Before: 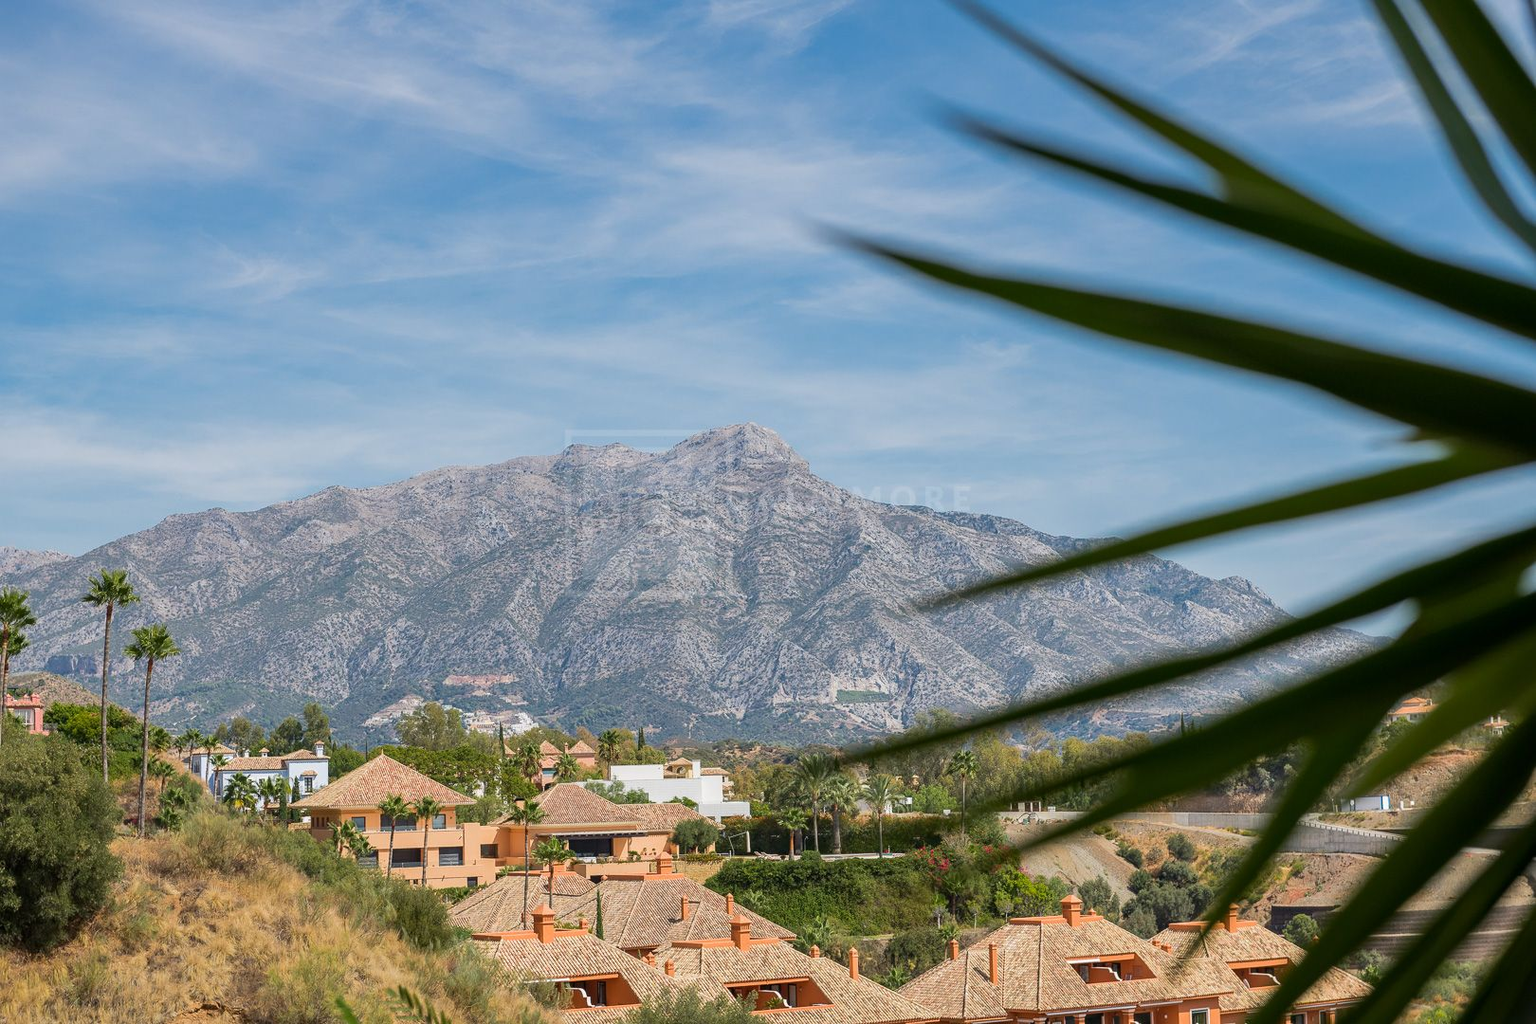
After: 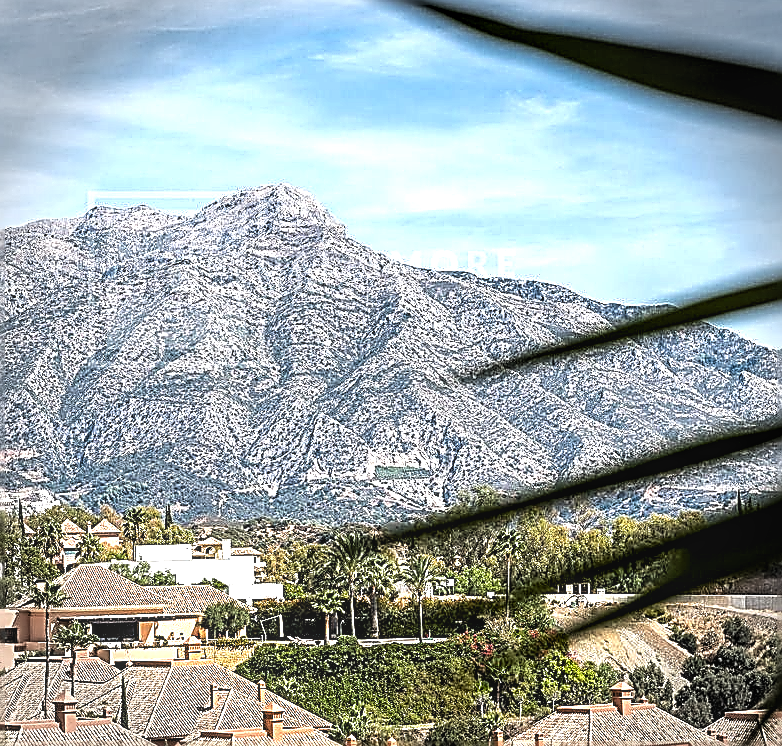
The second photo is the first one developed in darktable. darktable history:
vignetting: fall-off start 87.9%, fall-off radius 25.89%
tone equalizer: on, module defaults
exposure: black level correction 0.008, exposure 0.979 EV, compensate highlight preservation false
crop: left 31.365%, top 24.267%, right 20.304%, bottom 6.63%
sharpen: amount 1.991
levels: levels [0.101, 0.578, 0.953]
local contrast: on, module defaults
